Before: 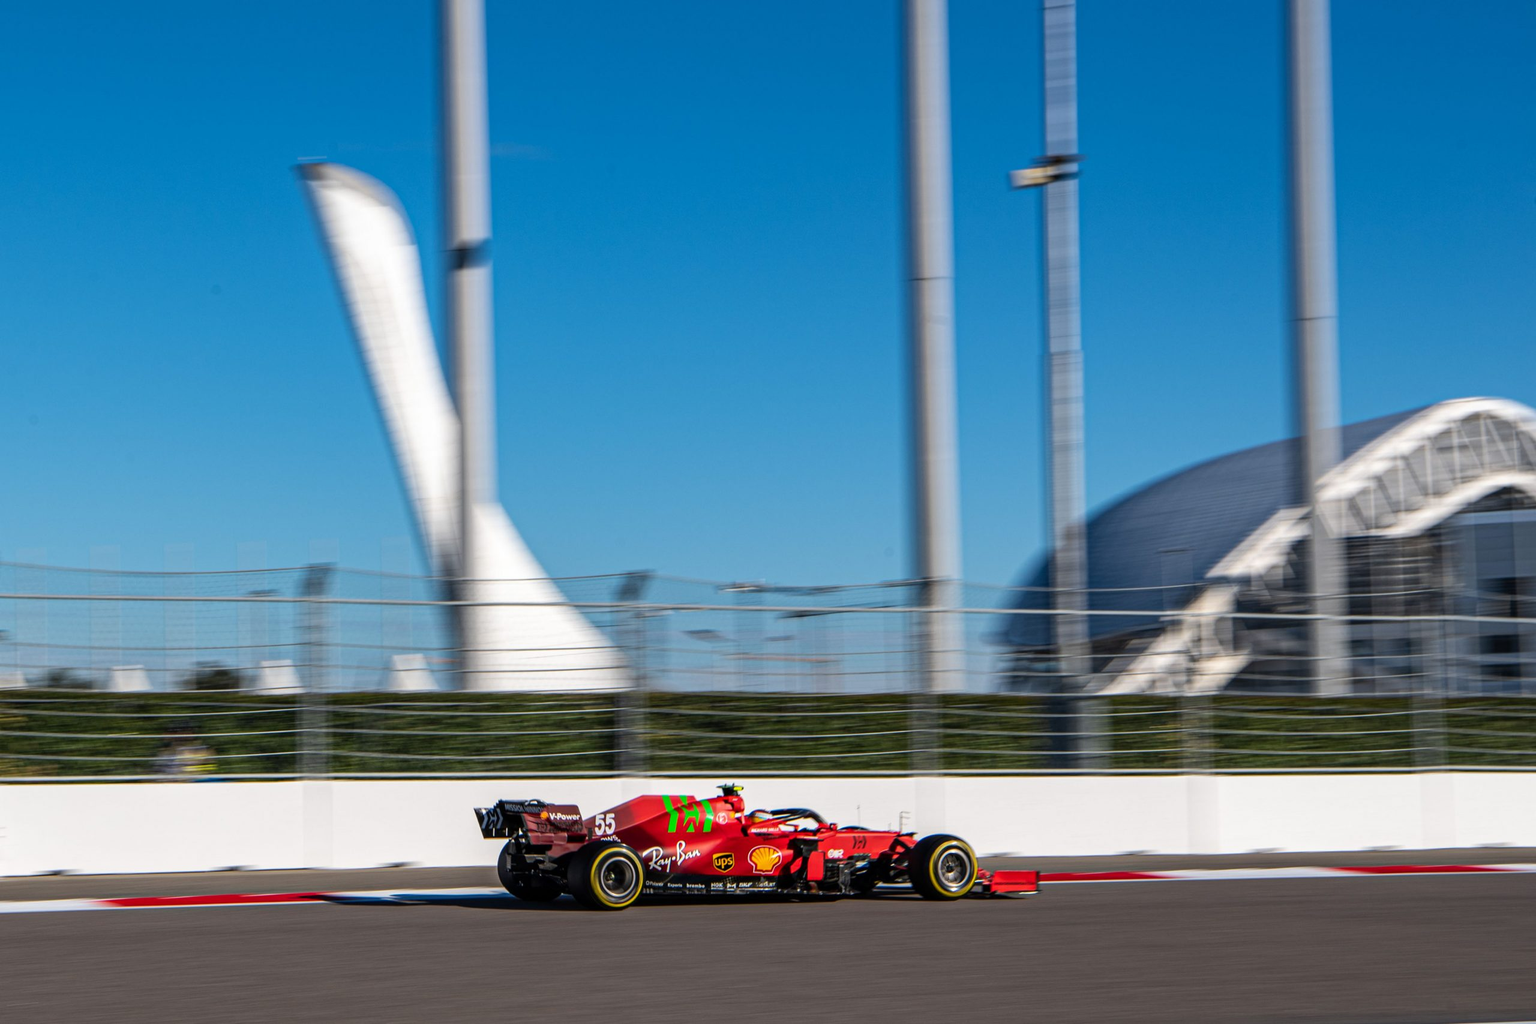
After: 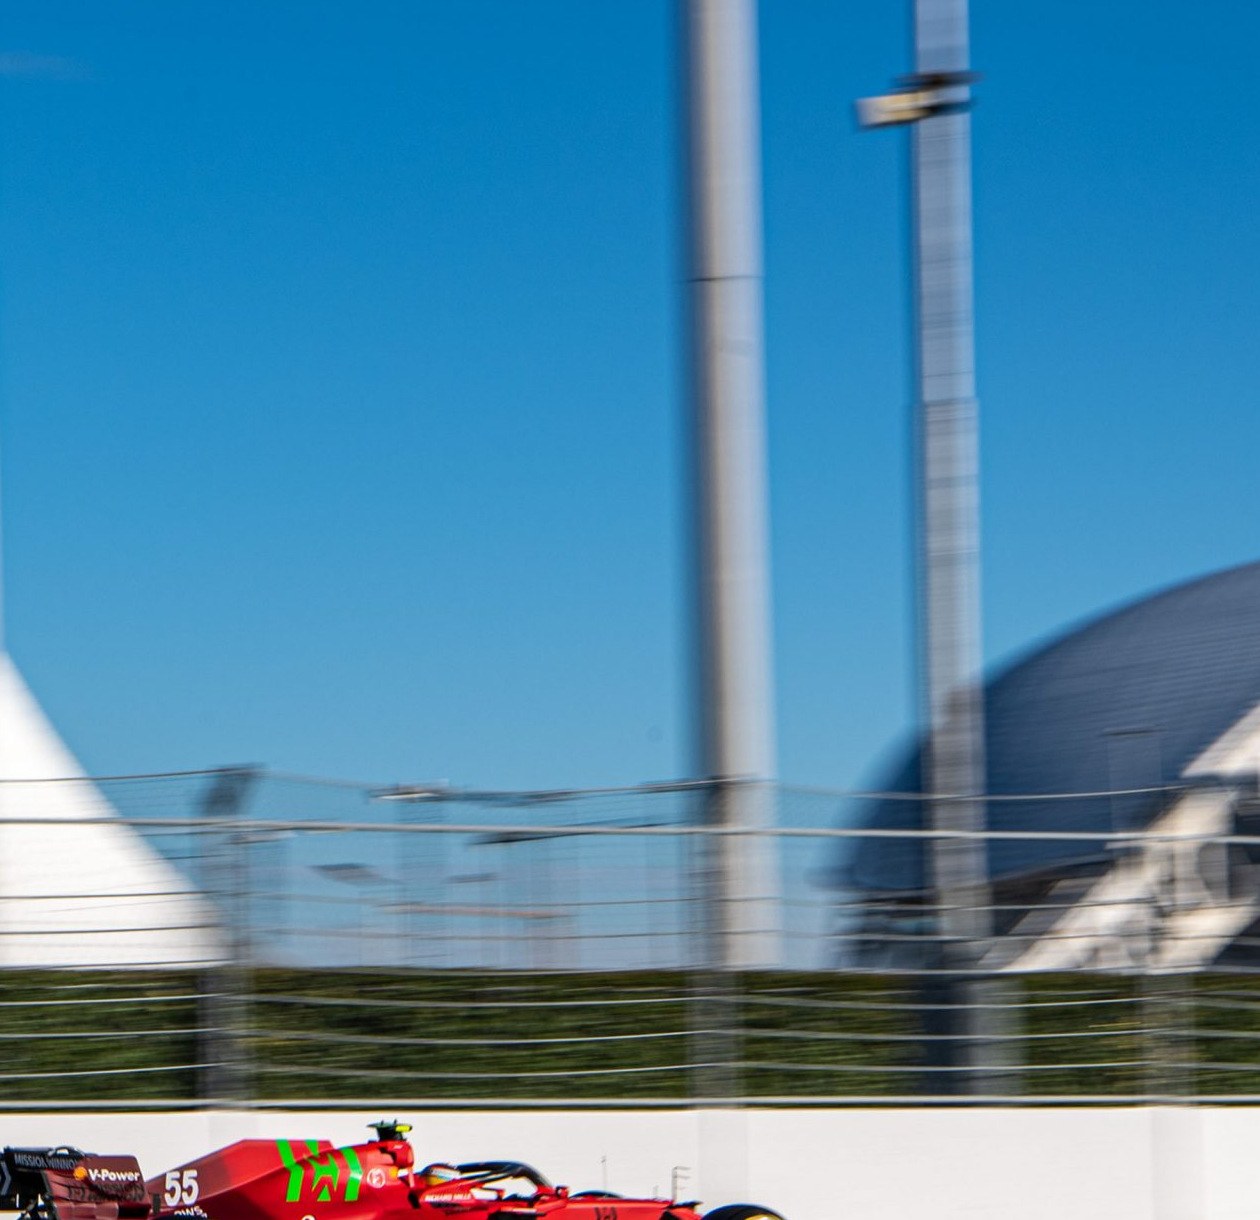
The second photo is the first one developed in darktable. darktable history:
crop: left 32.307%, top 10.936%, right 18.463%, bottom 17.536%
